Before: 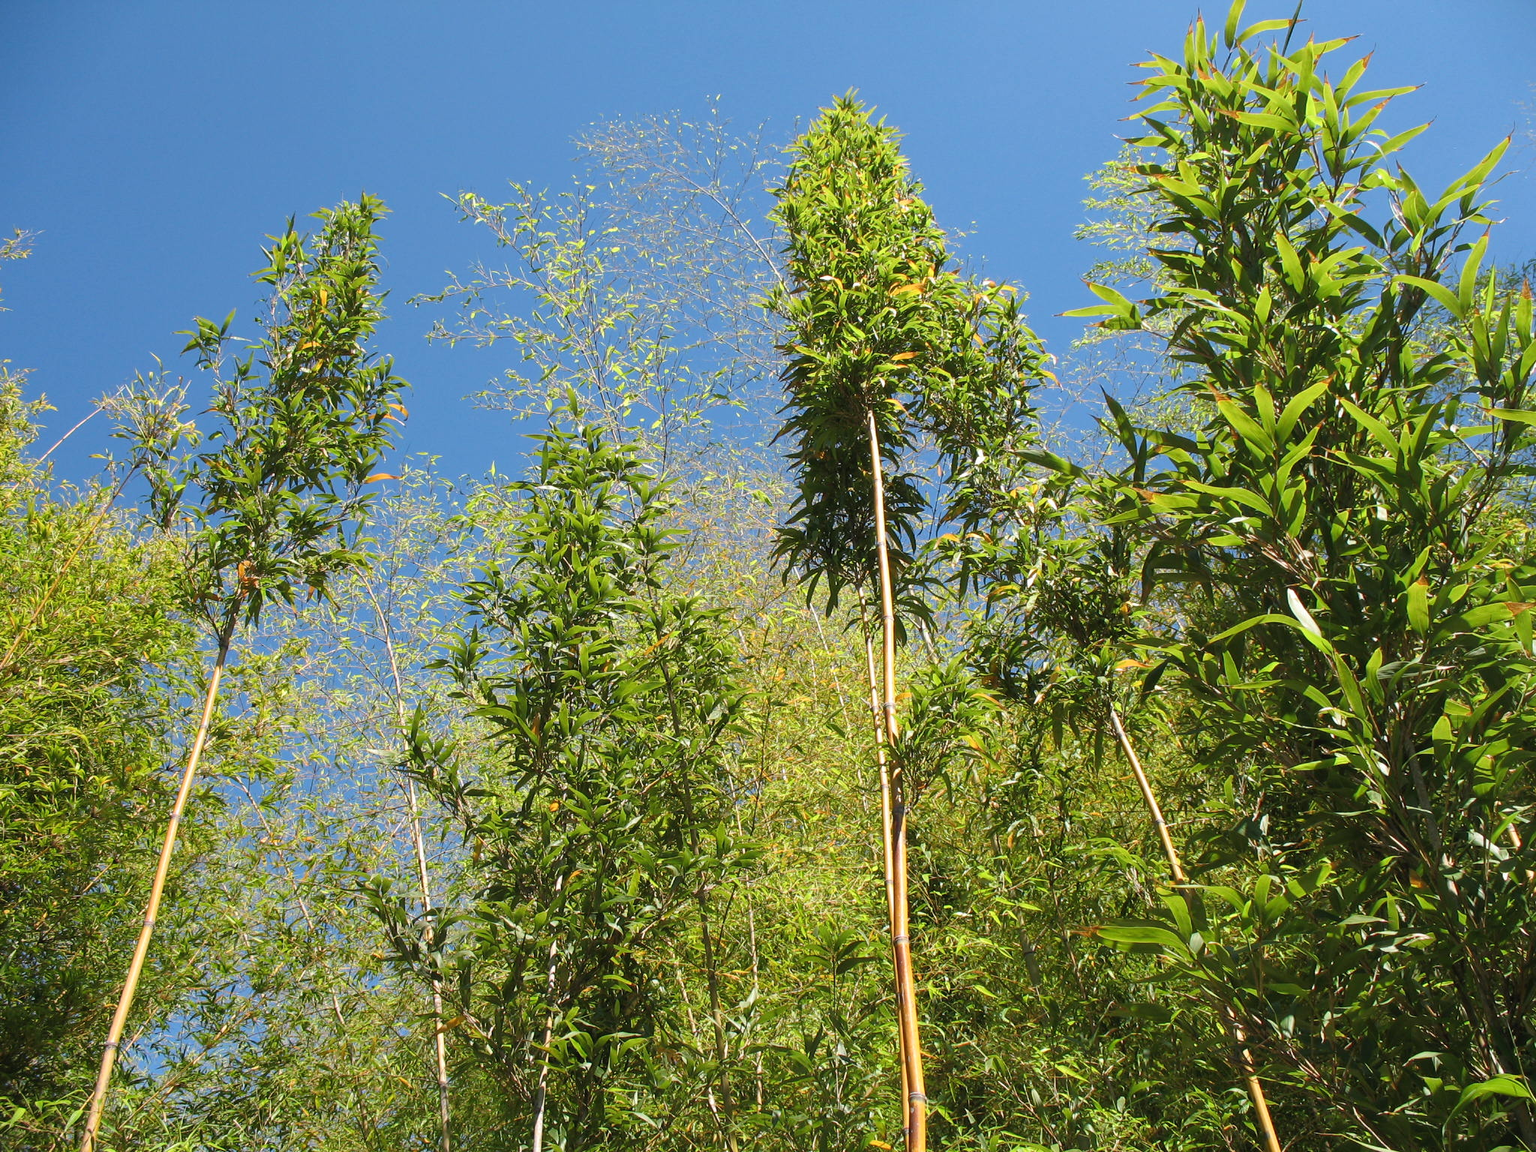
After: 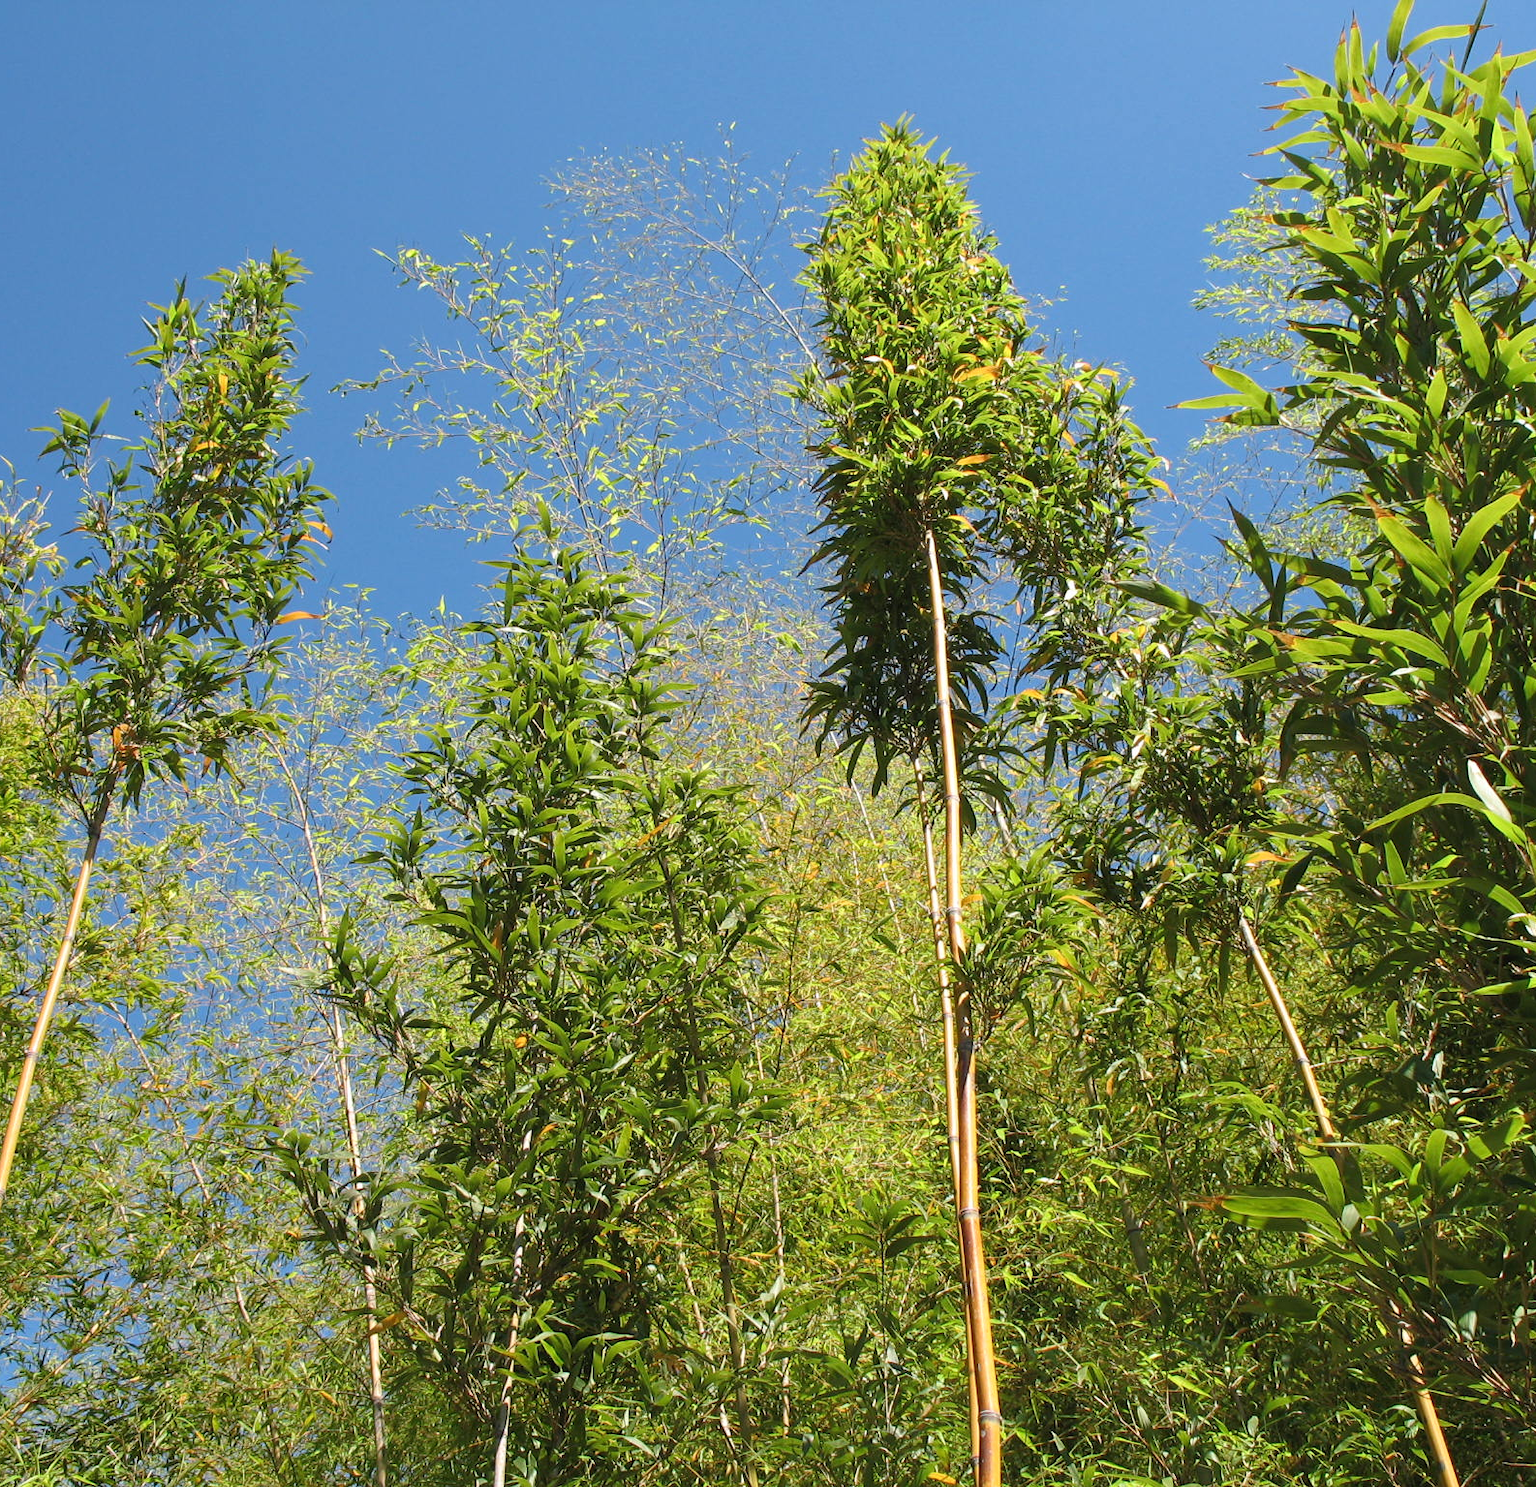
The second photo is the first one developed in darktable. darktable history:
crop: left 9.863%, right 12.678%
